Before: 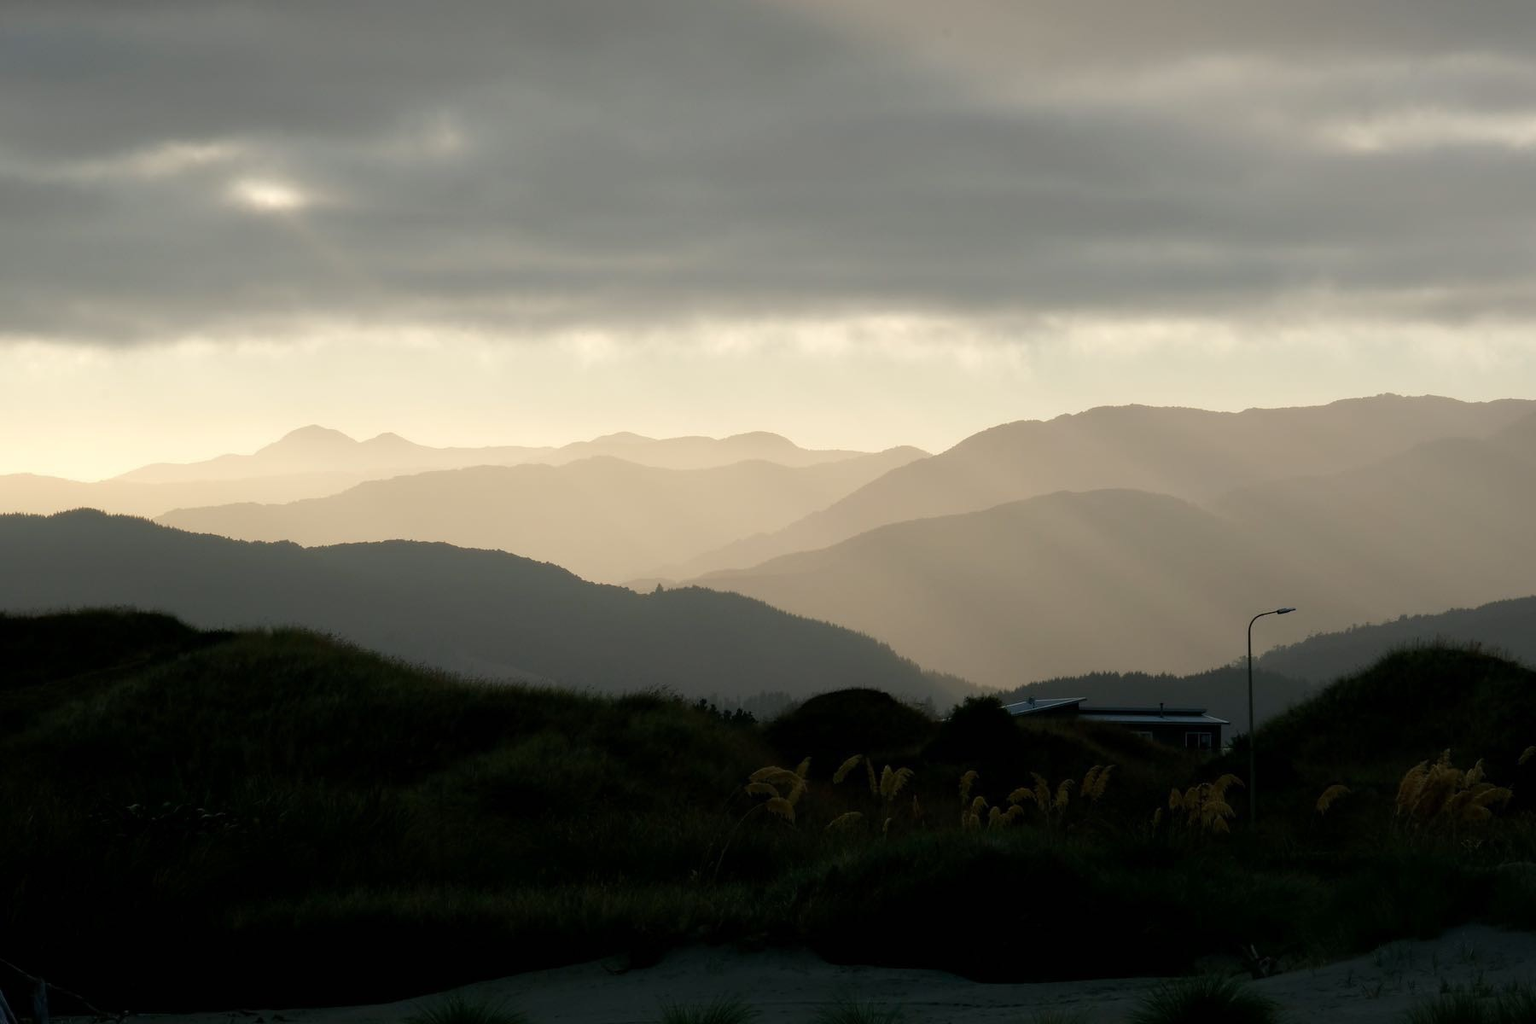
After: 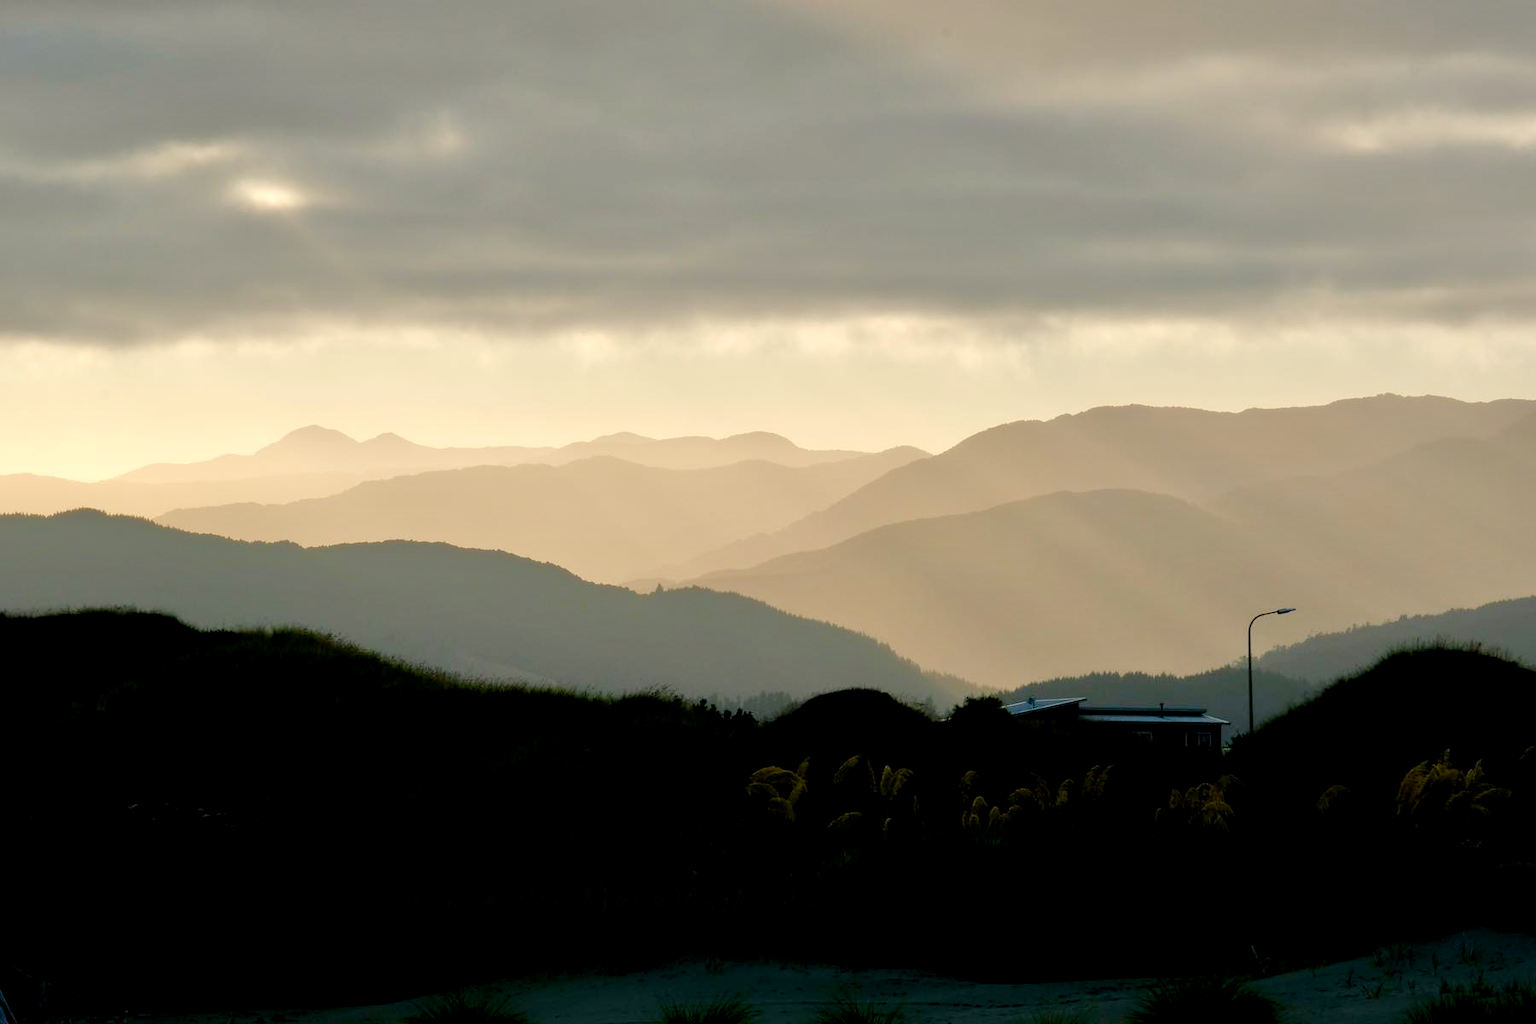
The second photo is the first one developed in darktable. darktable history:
color balance rgb: shadows lift › chroma 1%, shadows lift › hue 240.84°, highlights gain › chroma 2%, highlights gain › hue 73.2°, global offset › luminance -0.5%, perceptual saturation grading › global saturation 20%, perceptual saturation grading › highlights -25%, perceptual saturation grading › shadows 50%, global vibrance 15%
tone equalizer: -7 EV 0.15 EV, -6 EV 0.6 EV, -5 EV 1.15 EV, -4 EV 1.33 EV, -3 EV 1.15 EV, -2 EV 0.6 EV, -1 EV 0.15 EV, mask exposure compensation -0.5 EV
